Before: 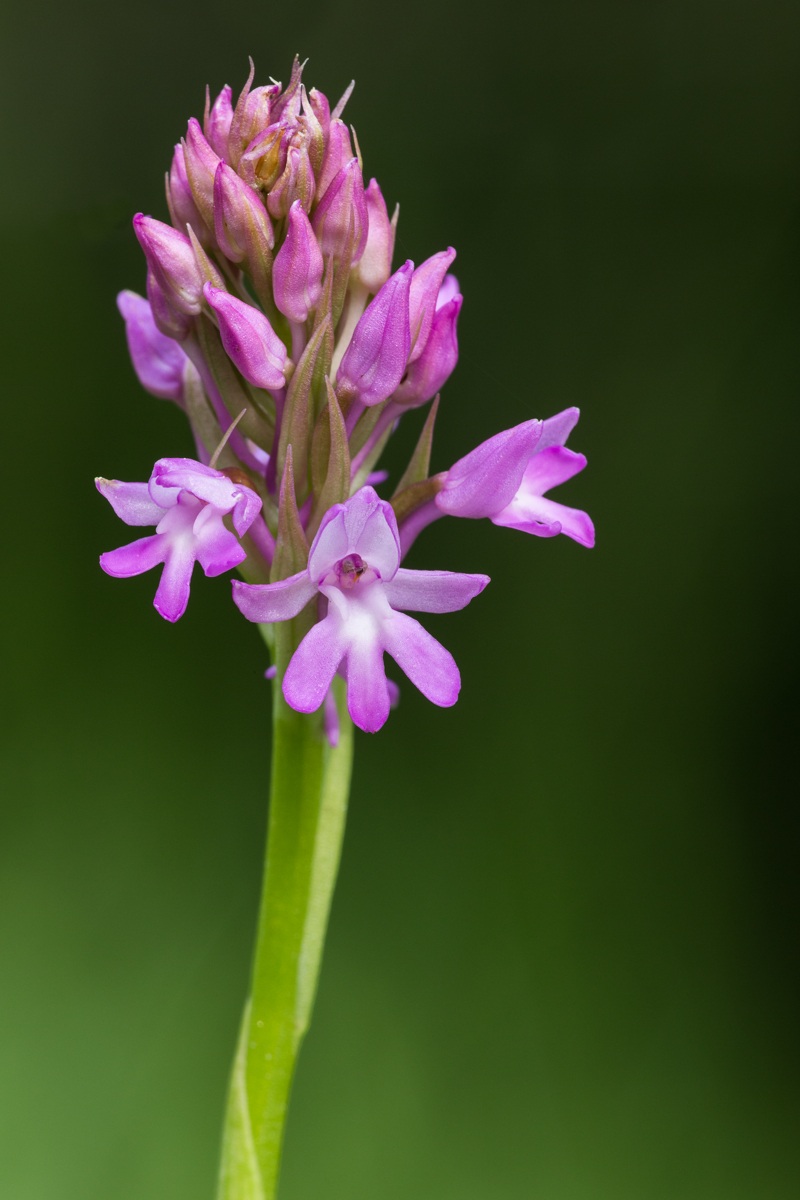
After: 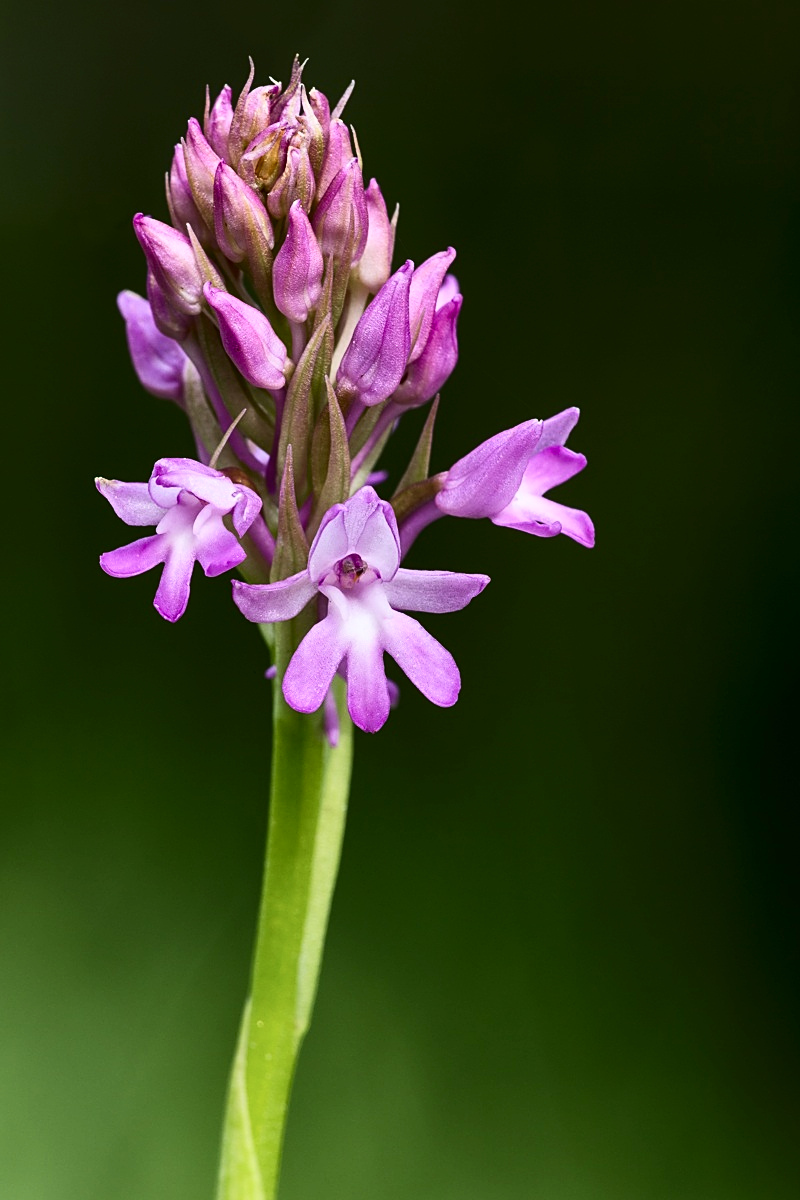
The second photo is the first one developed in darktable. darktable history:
contrast brightness saturation: contrast 0.271
sharpen: on, module defaults
